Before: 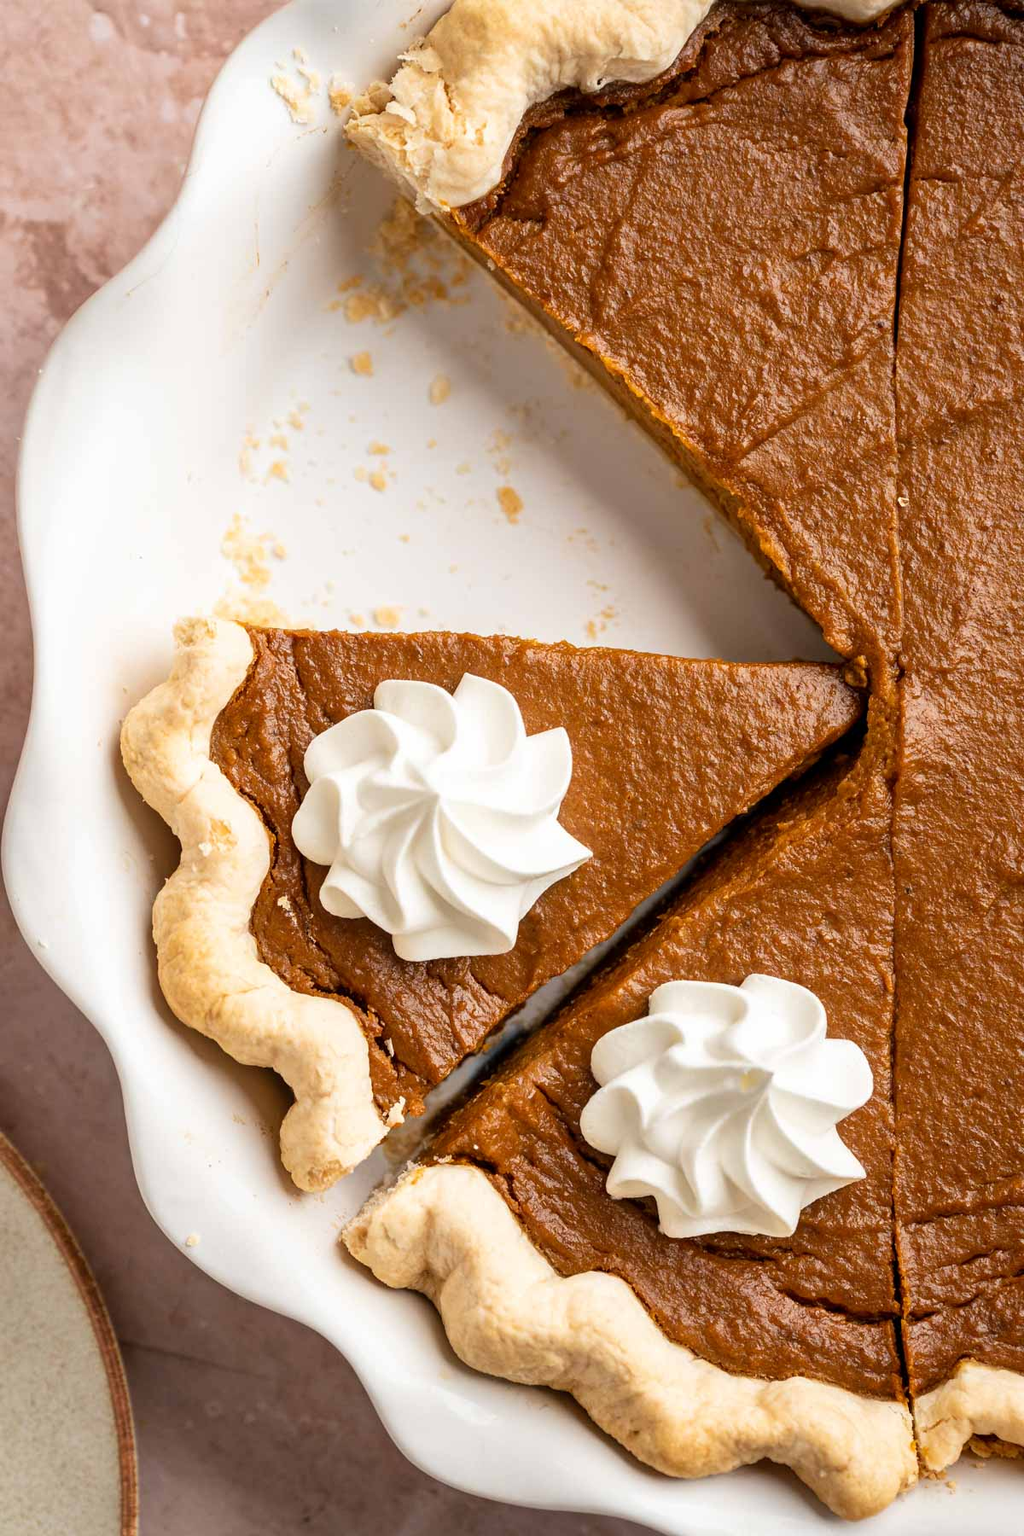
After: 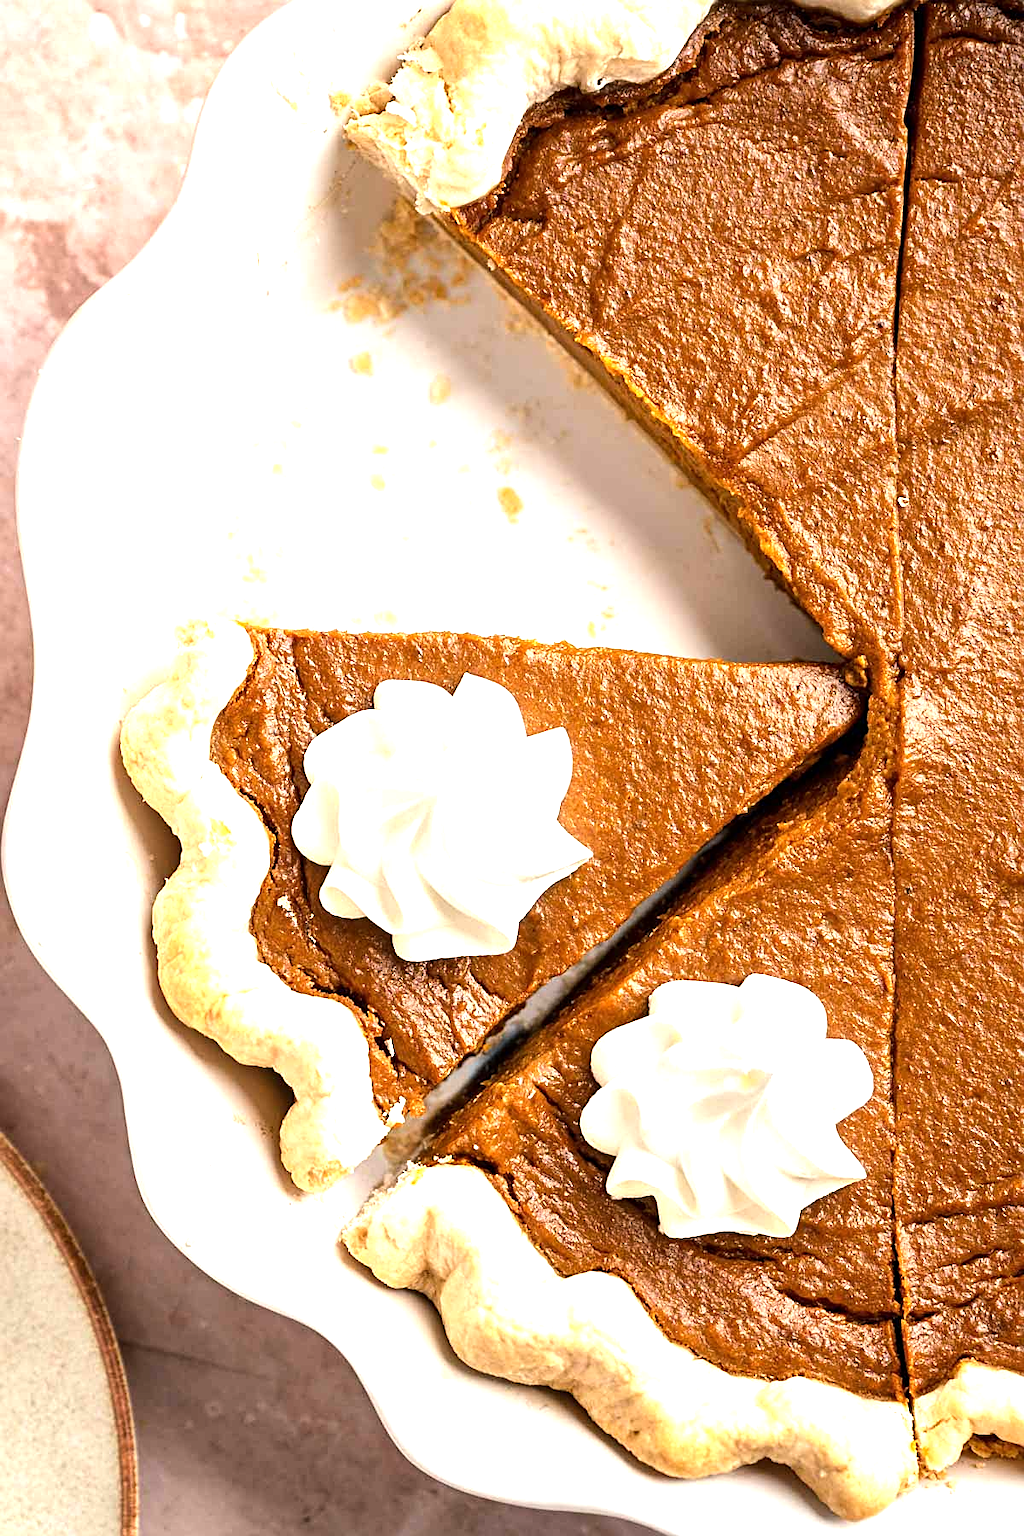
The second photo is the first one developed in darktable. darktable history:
exposure: exposure 0.722 EV, compensate highlight preservation false
sharpen: on, module defaults
tone equalizer: -8 EV -0.417 EV, -7 EV -0.389 EV, -6 EV -0.333 EV, -5 EV -0.222 EV, -3 EV 0.222 EV, -2 EV 0.333 EV, -1 EV 0.389 EV, +0 EV 0.417 EV, edges refinement/feathering 500, mask exposure compensation -1.57 EV, preserve details no
